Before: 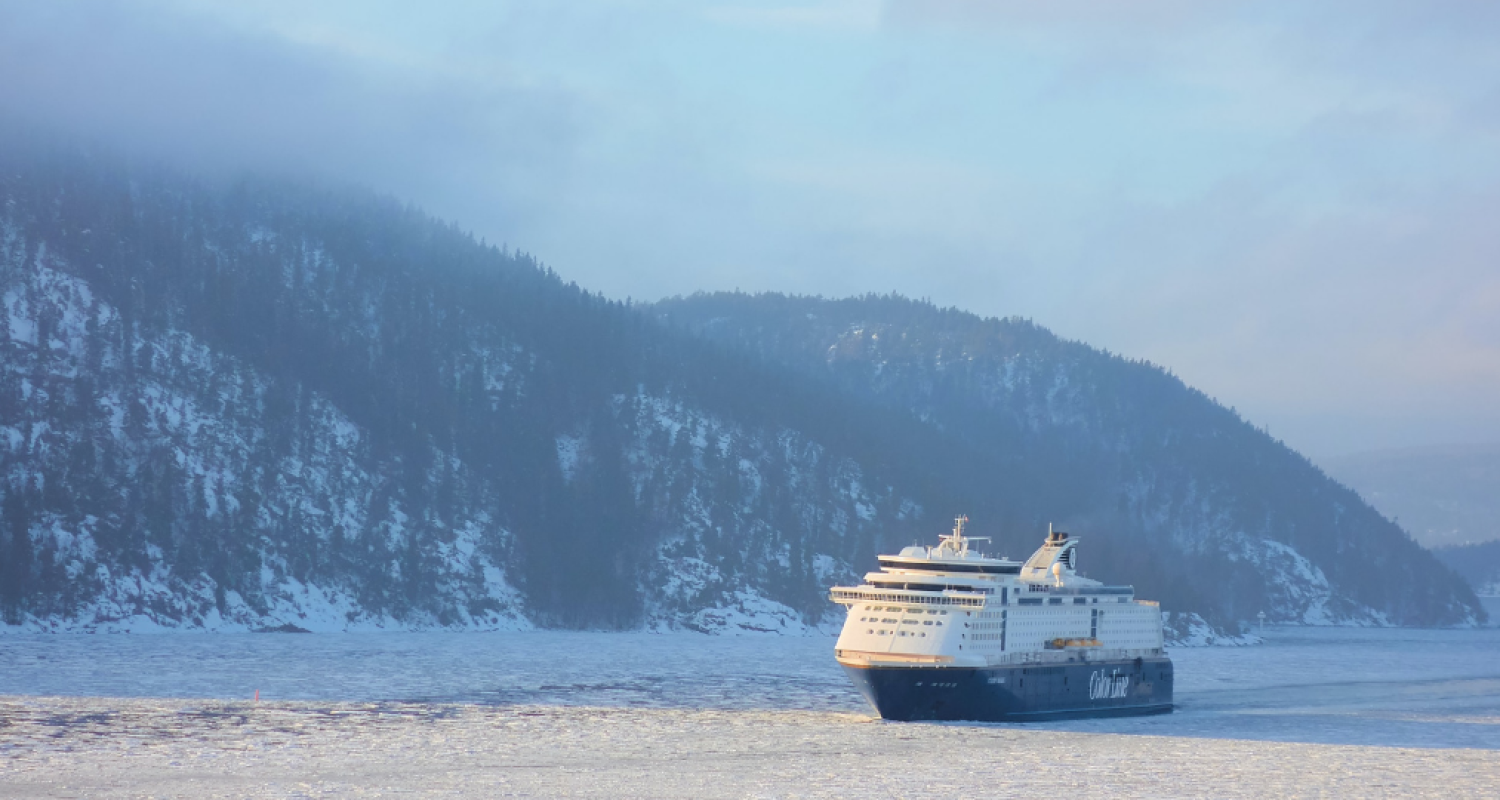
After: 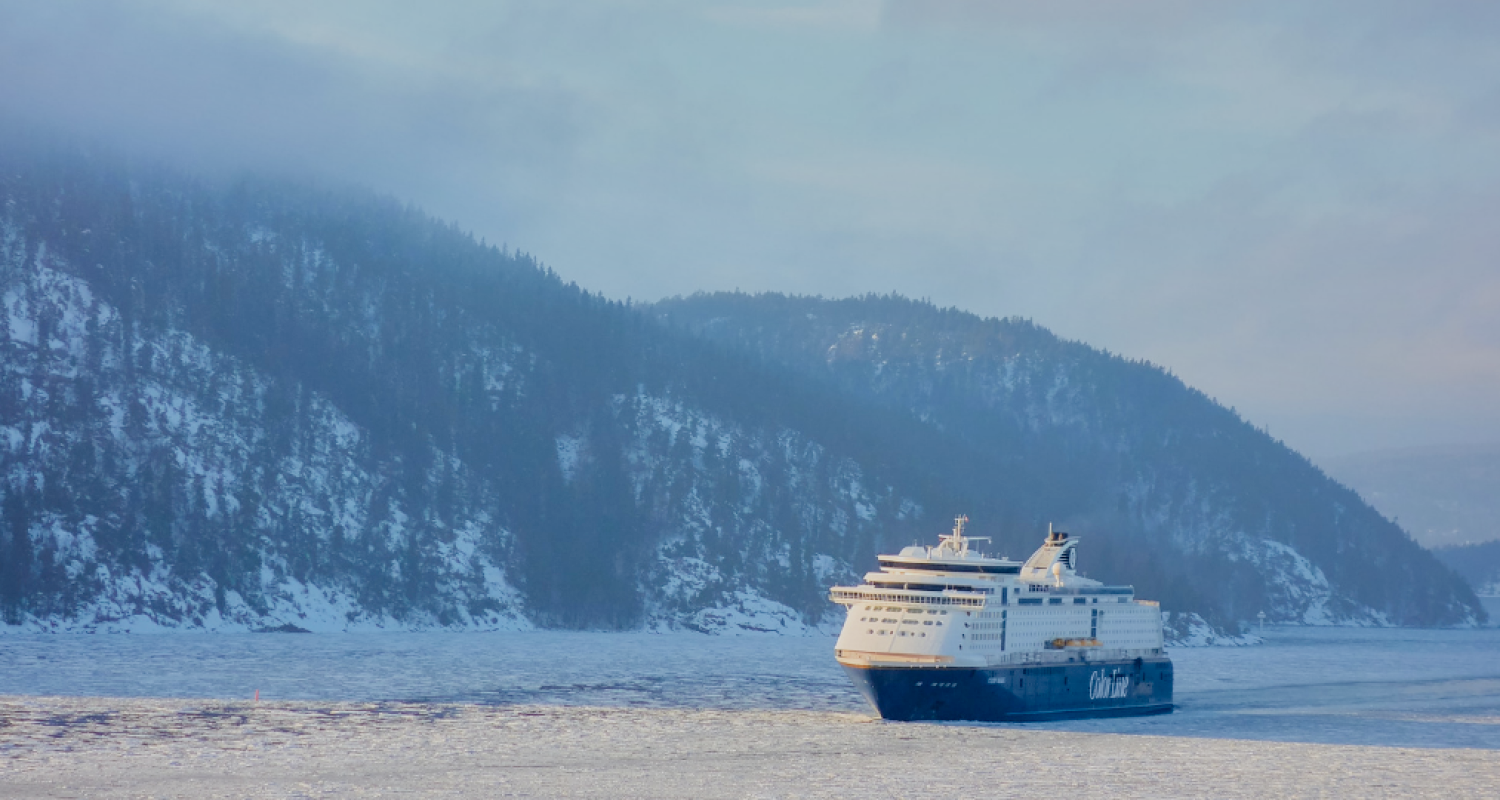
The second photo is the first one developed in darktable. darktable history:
shadows and highlights: shadows 47.78, highlights -42.3, soften with gaussian
local contrast: on, module defaults
filmic rgb: black relative exposure -7.72 EV, white relative exposure 4.44 EV, hardness 3.76, latitude 37.41%, contrast 0.972, highlights saturation mix 9.88%, shadows ↔ highlights balance 4.01%, preserve chrominance no, color science v4 (2020), contrast in shadows soft, contrast in highlights soft
